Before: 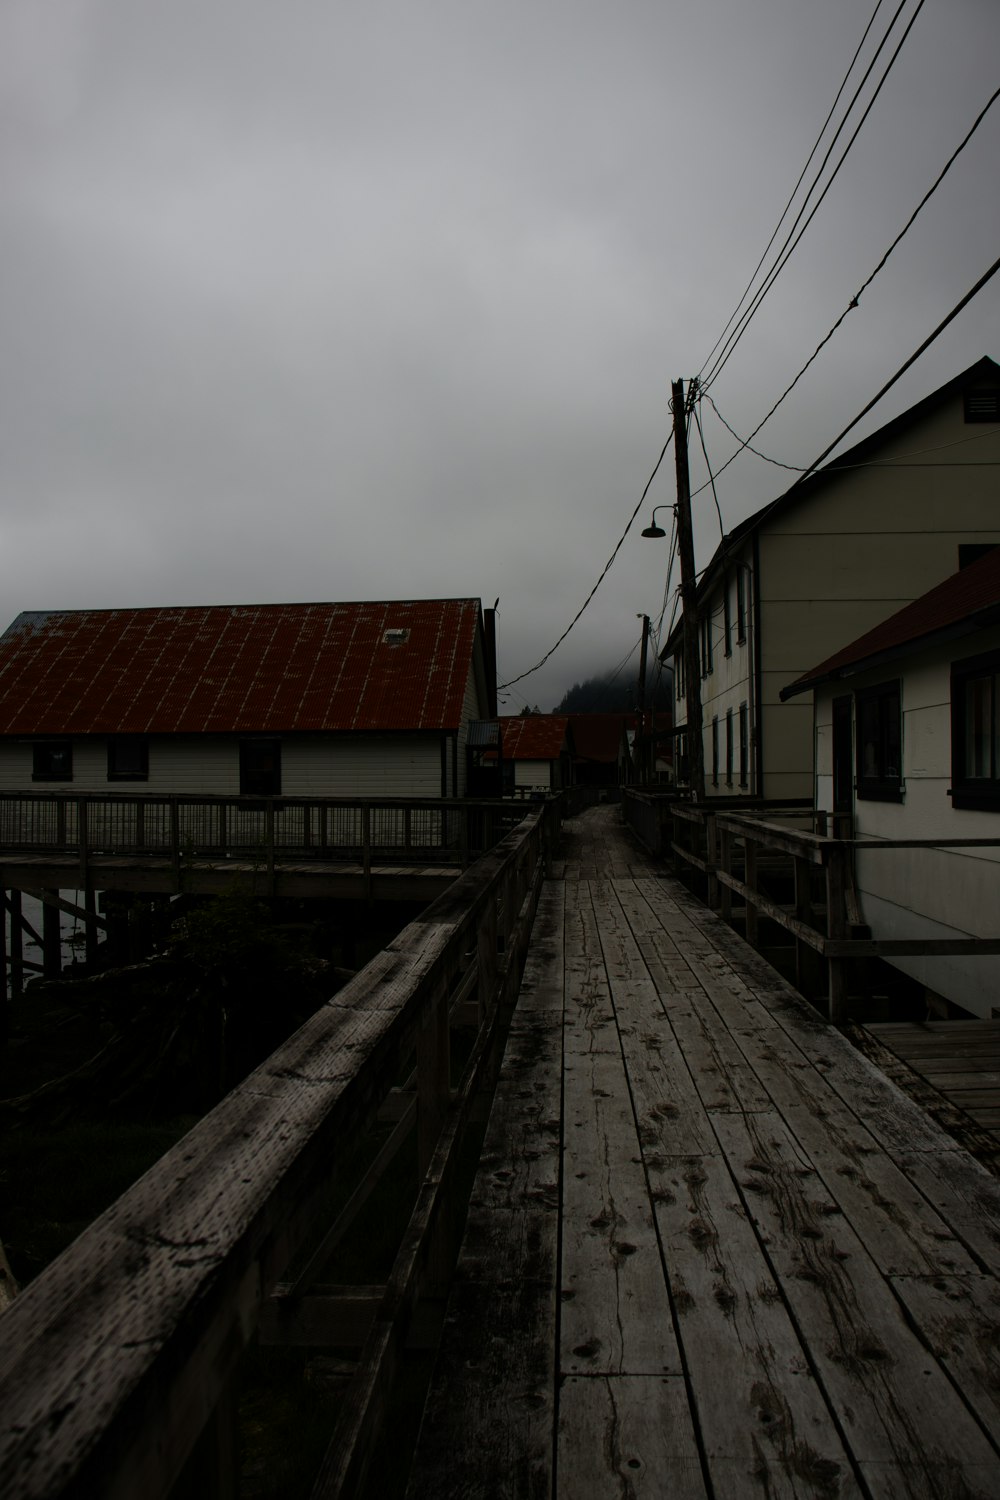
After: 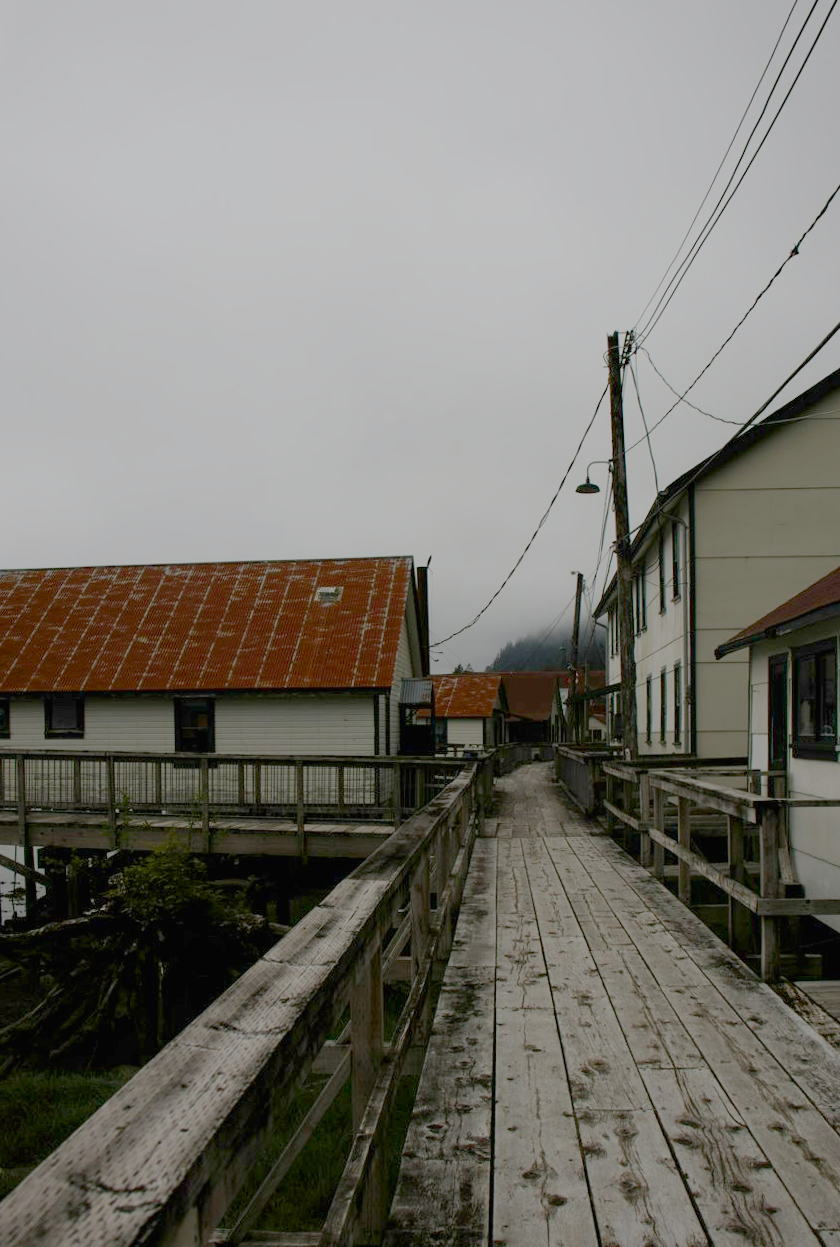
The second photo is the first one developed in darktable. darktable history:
filmic rgb: black relative exposure -16 EV, white relative exposure 6.12 EV, hardness 5.22
contrast brightness saturation: contrast -0.02, brightness -0.01, saturation 0.03
rotate and perspective: lens shift (vertical) 0.048, lens shift (horizontal) -0.024, automatic cropping off
tone equalizer: on, module defaults
crop and rotate: left 7.196%, top 4.574%, right 10.605%, bottom 13.178%
